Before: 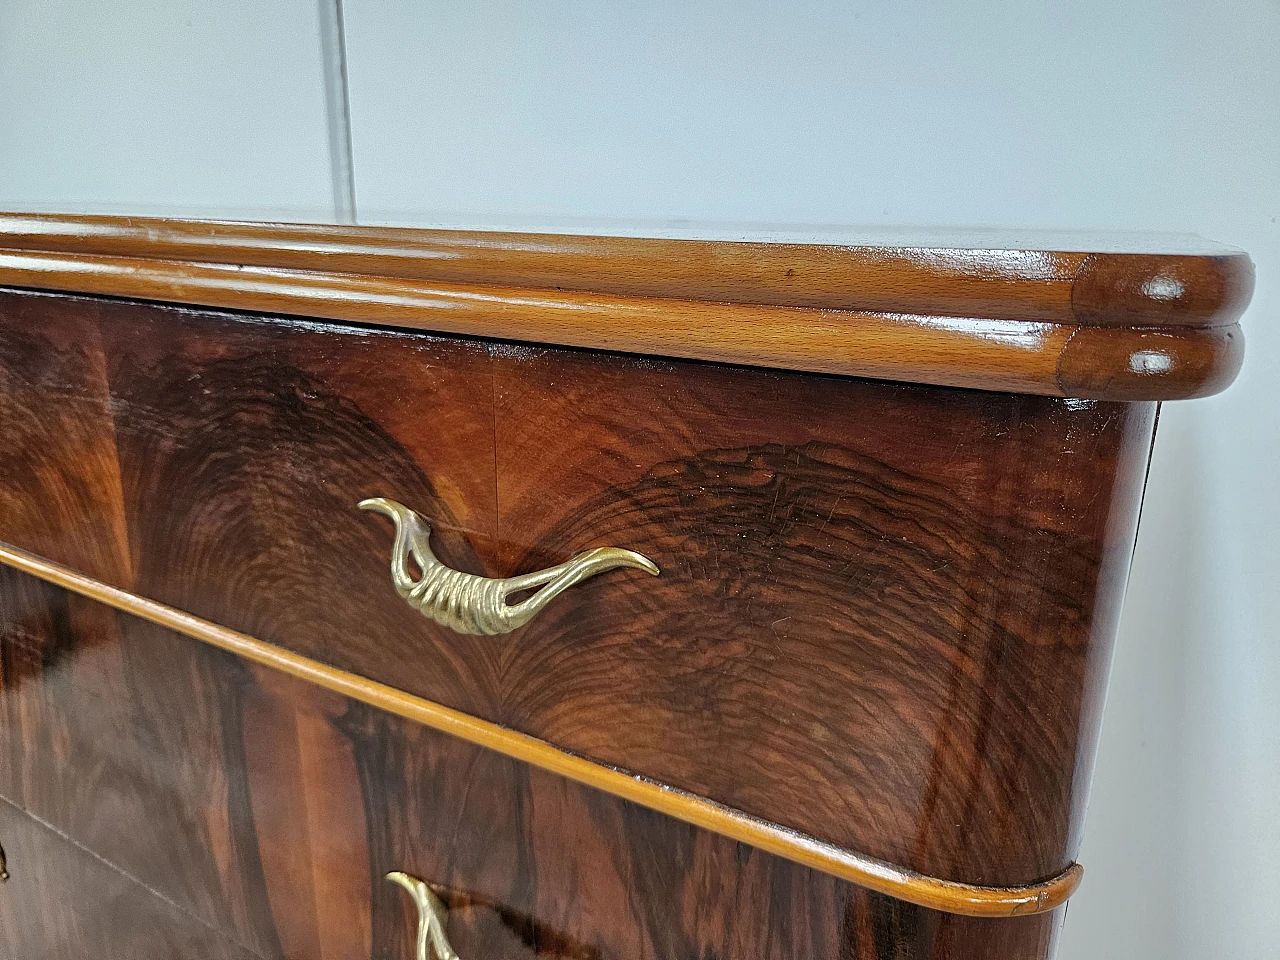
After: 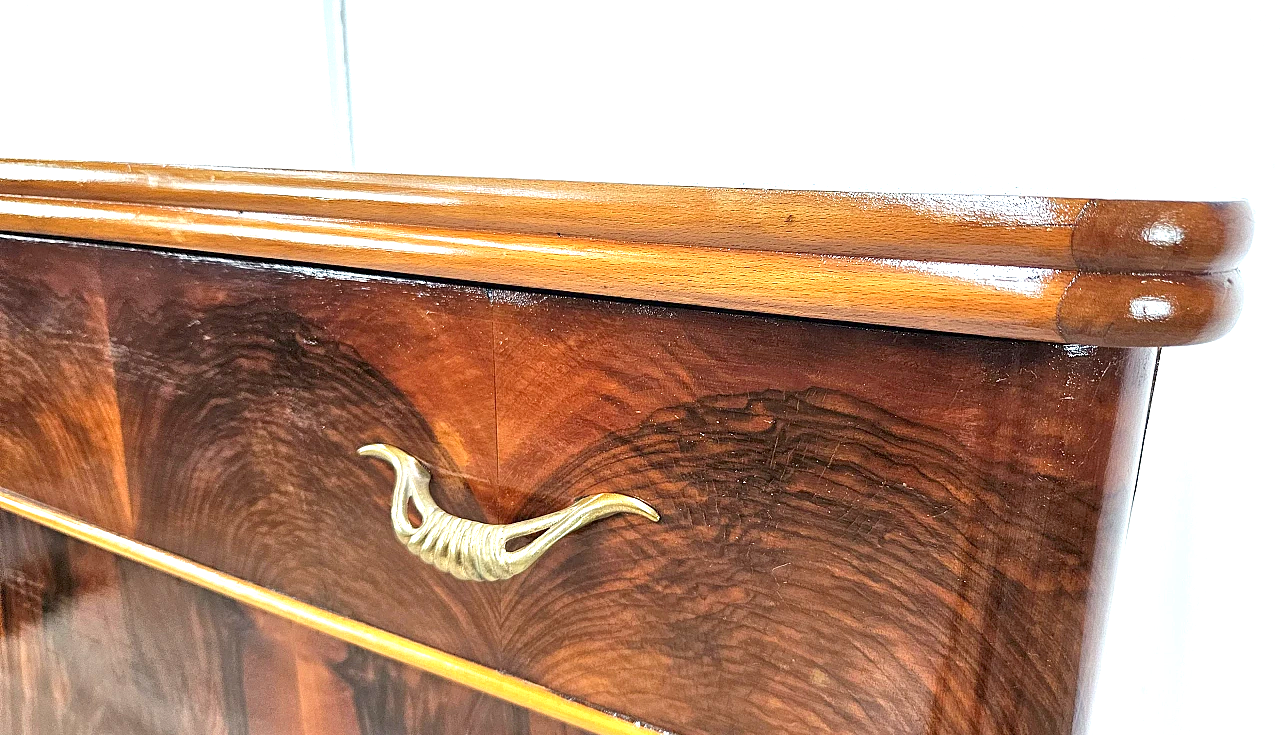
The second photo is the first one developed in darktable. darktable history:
crop: top 5.656%, bottom 17.735%
exposure: black level correction 0.001, exposure 1.399 EV, compensate exposure bias true, compensate highlight preservation false
